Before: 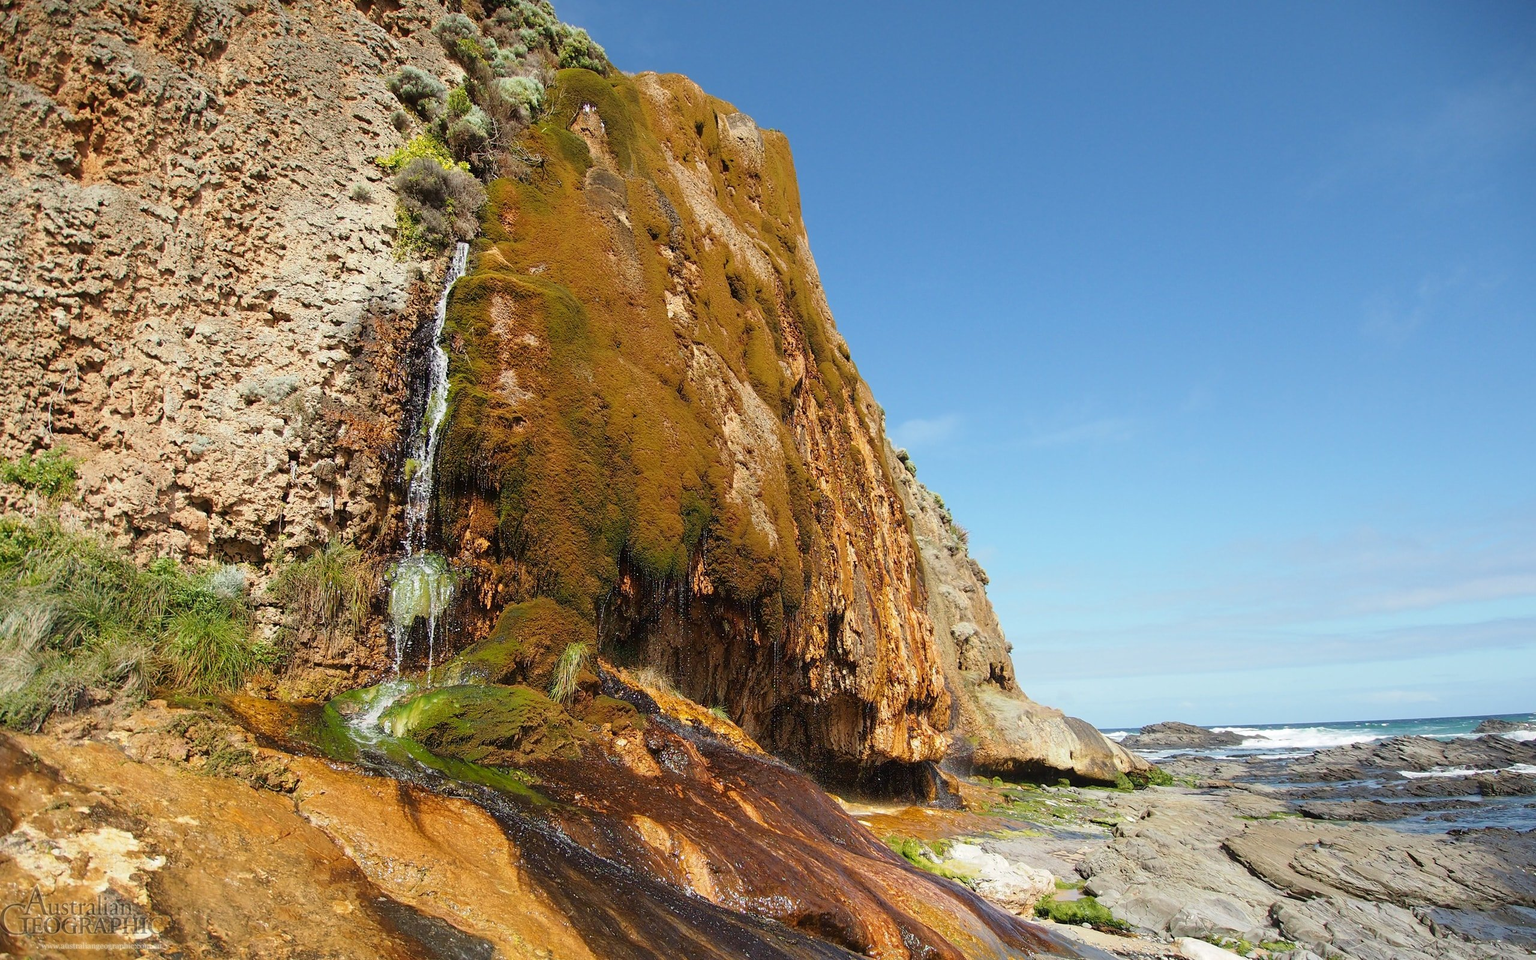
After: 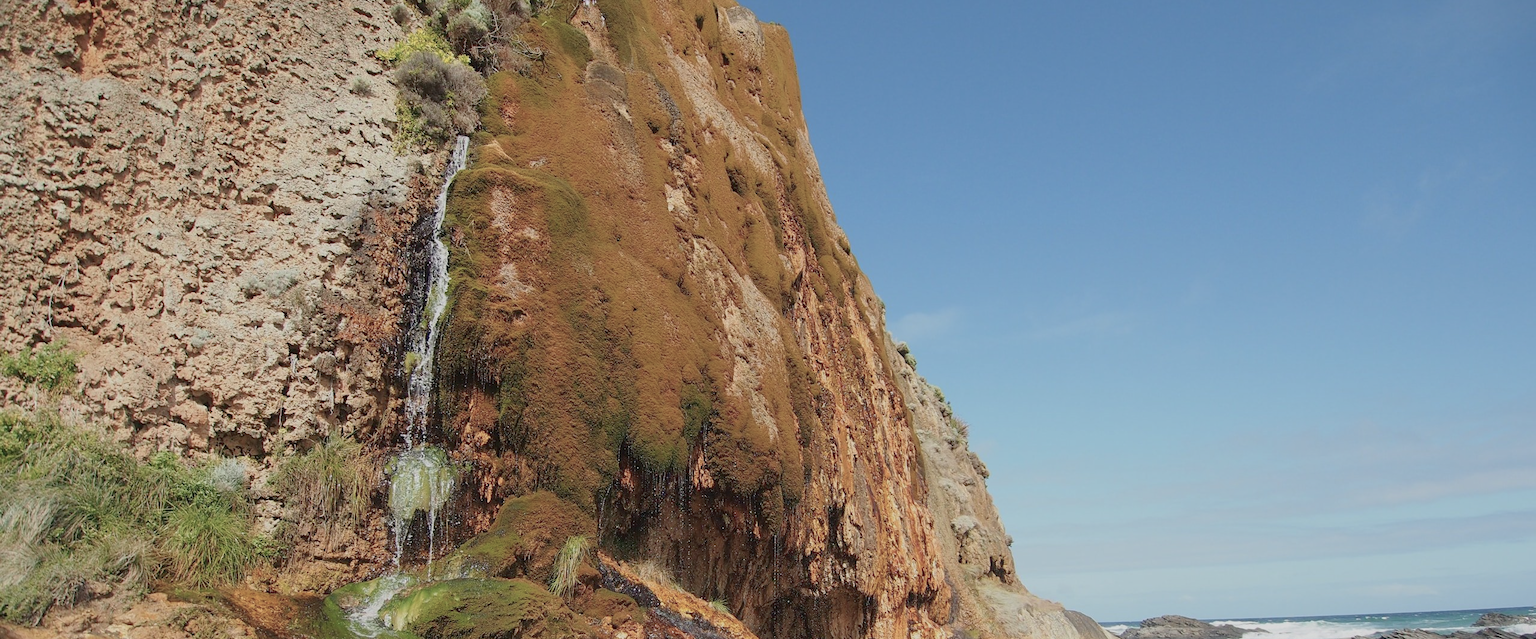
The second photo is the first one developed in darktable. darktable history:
exposure: compensate highlight preservation false
white balance: emerald 1
crop: top 11.166%, bottom 22.168%
color balance rgb: perceptual saturation grading › global saturation -27.94%, hue shift -2.27°, contrast -21.26%
